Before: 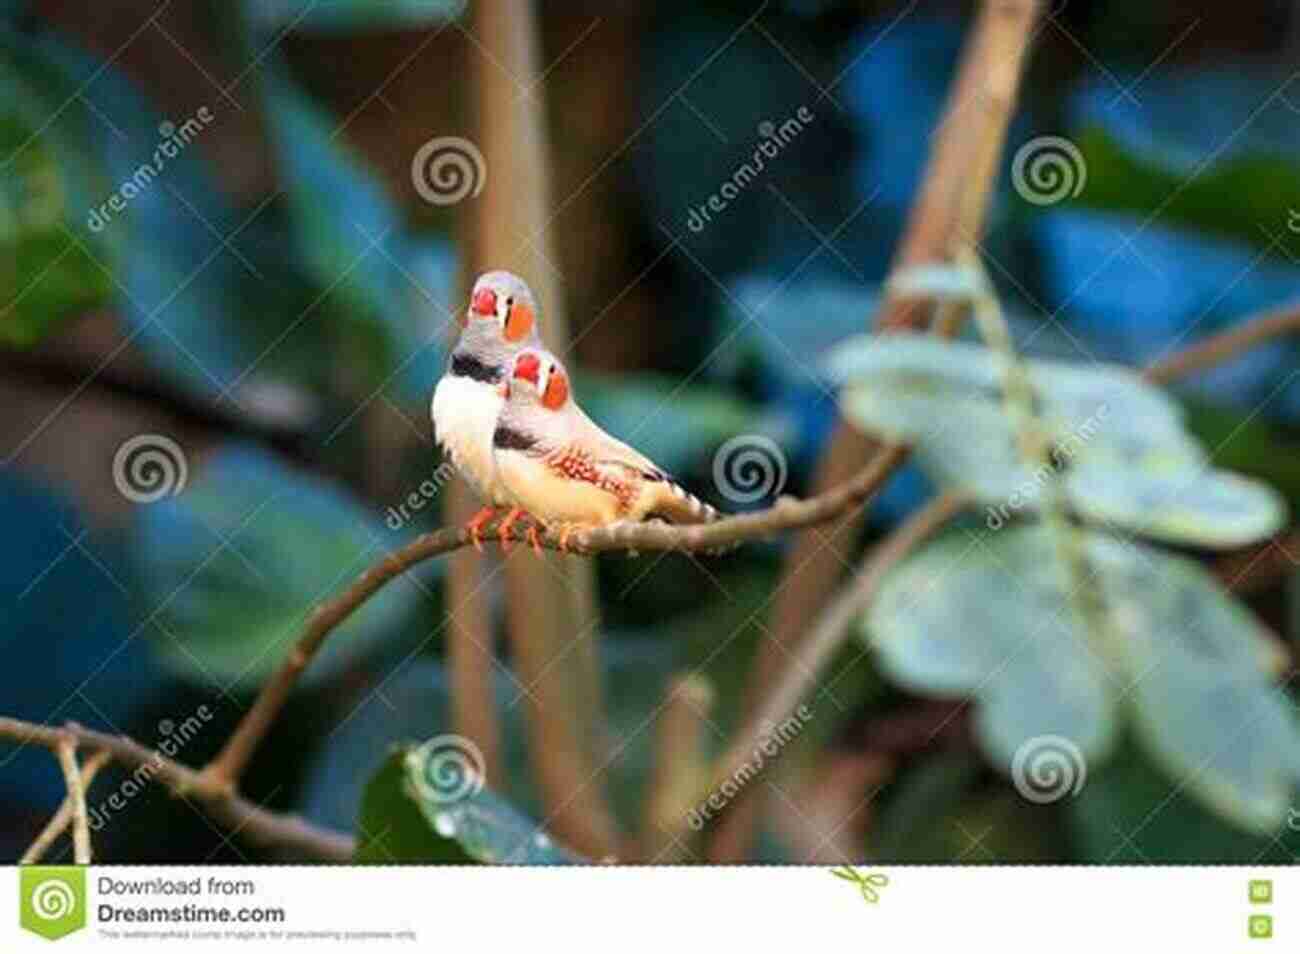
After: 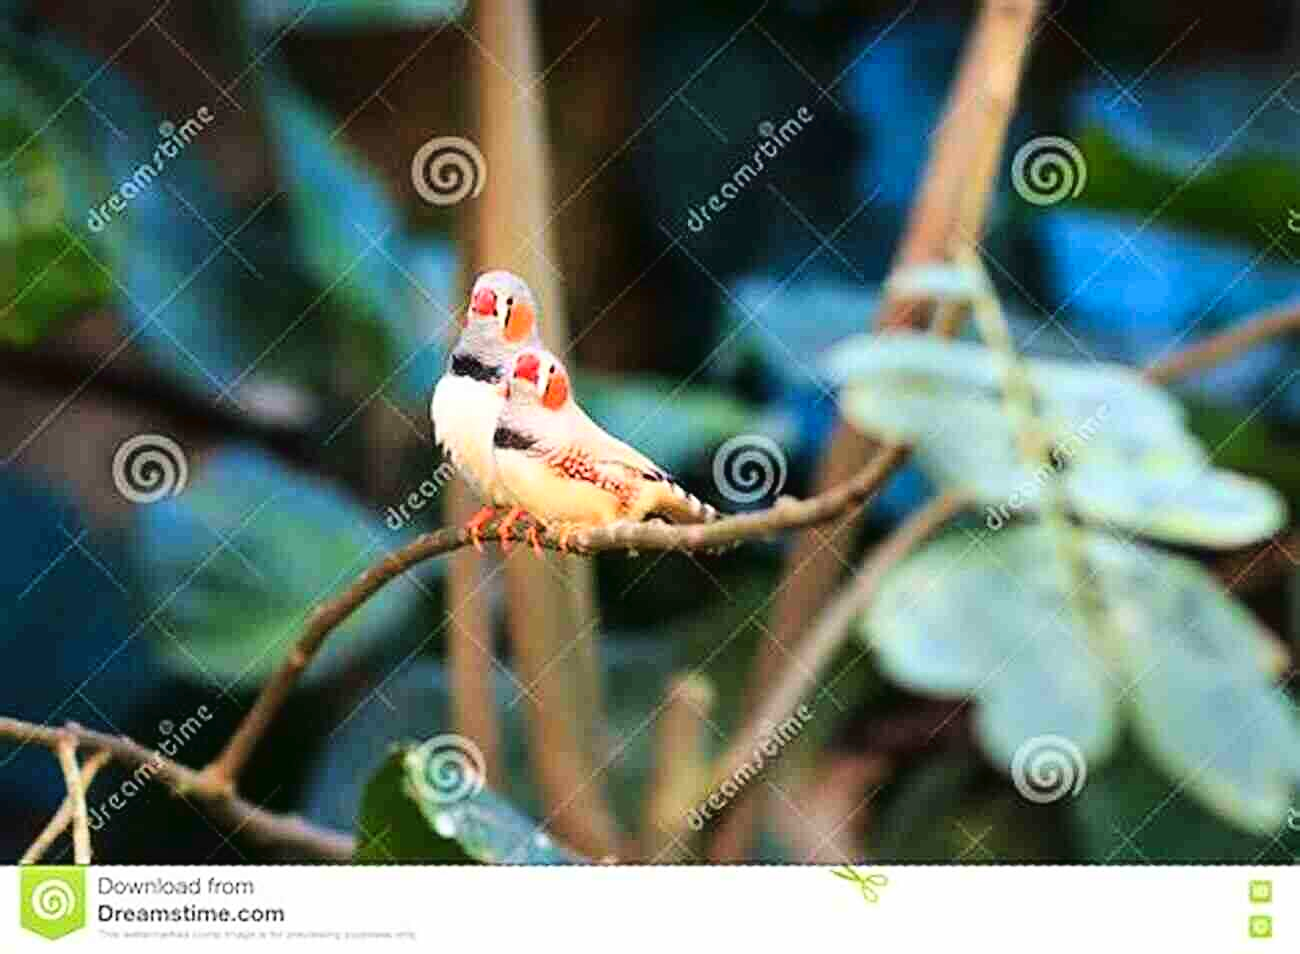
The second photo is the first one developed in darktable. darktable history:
tone curve: curves: ch0 [(0, 0.023) (0.087, 0.065) (0.184, 0.168) (0.45, 0.54) (0.57, 0.683) (0.722, 0.825) (0.877, 0.948) (1, 1)]; ch1 [(0, 0) (0.388, 0.369) (0.45, 0.43) (0.505, 0.509) (0.534, 0.528) (0.657, 0.655) (1, 1)]; ch2 [(0, 0) (0.314, 0.223) (0.427, 0.405) (0.5, 0.5) (0.55, 0.566) (0.625, 0.657) (1, 1)], color space Lab, linked channels, preserve colors none
sharpen: on, module defaults
